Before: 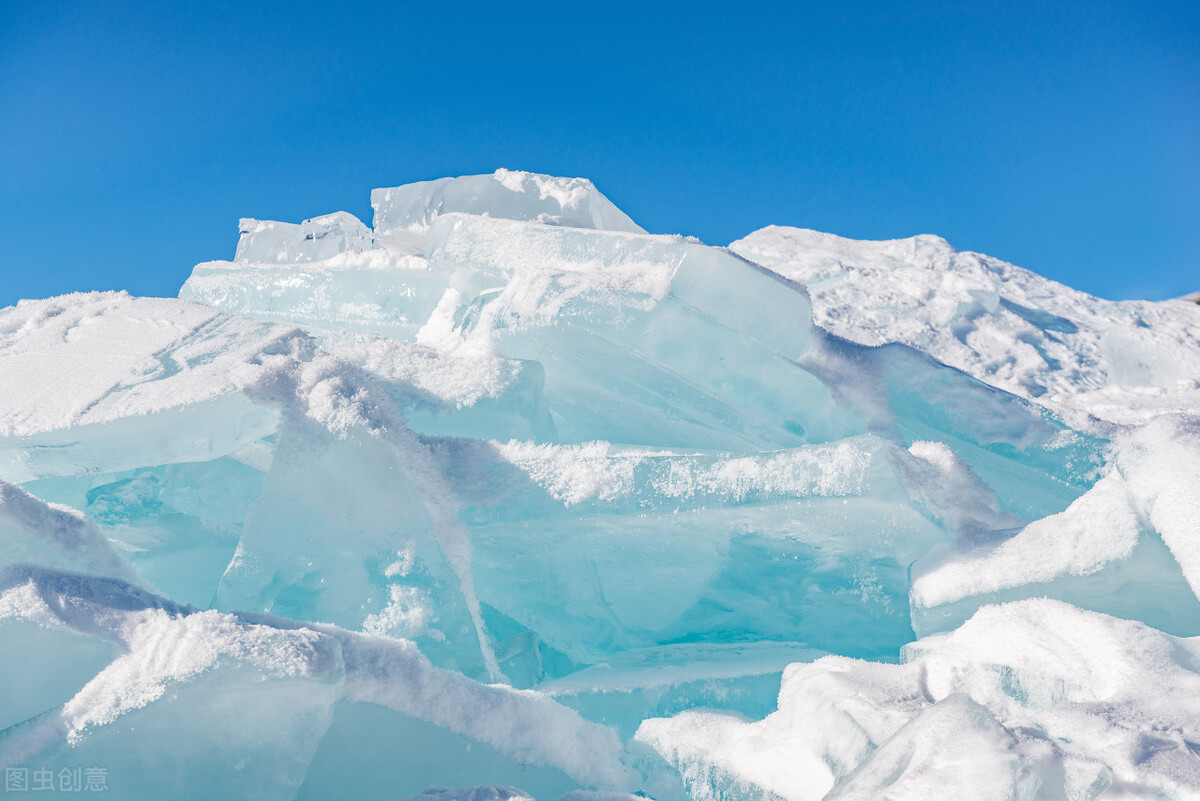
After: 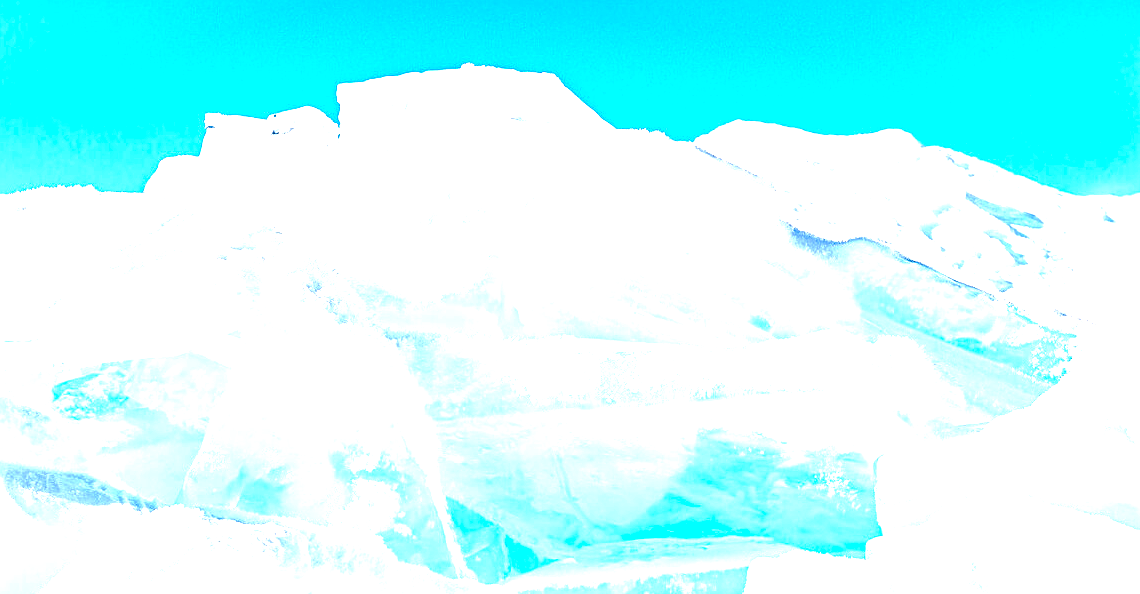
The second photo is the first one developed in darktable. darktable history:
tone curve: curves: ch0 [(0, 0) (0.003, 0.006) (0.011, 0.01) (0.025, 0.017) (0.044, 0.029) (0.069, 0.043) (0.1, 0.064) (0.136, 0.091) (0.177, 0.128) (0.224, 0.162) (0.277, 0.206) (0.335, 0.258) (0.399, 0.324) (0.468, 0.404) (0.543, 0.499) (0.623, 0.595) (0.709, 0.693) (0.801, 0.786) (0.898, 0.883) (1, 1)], preserve colors none
local contrast: mode bilateral grid, contrast 21, coarseness 49, detail 119%, midtone range 0.2
sharpen: on, module defaults
crop and rotate: left 2.912%, top 13.262%, right 2.008%, bottom 12.573%
exposure: black level correction 0.001, exposure 1.993 EV, compensate highlight preservation false
